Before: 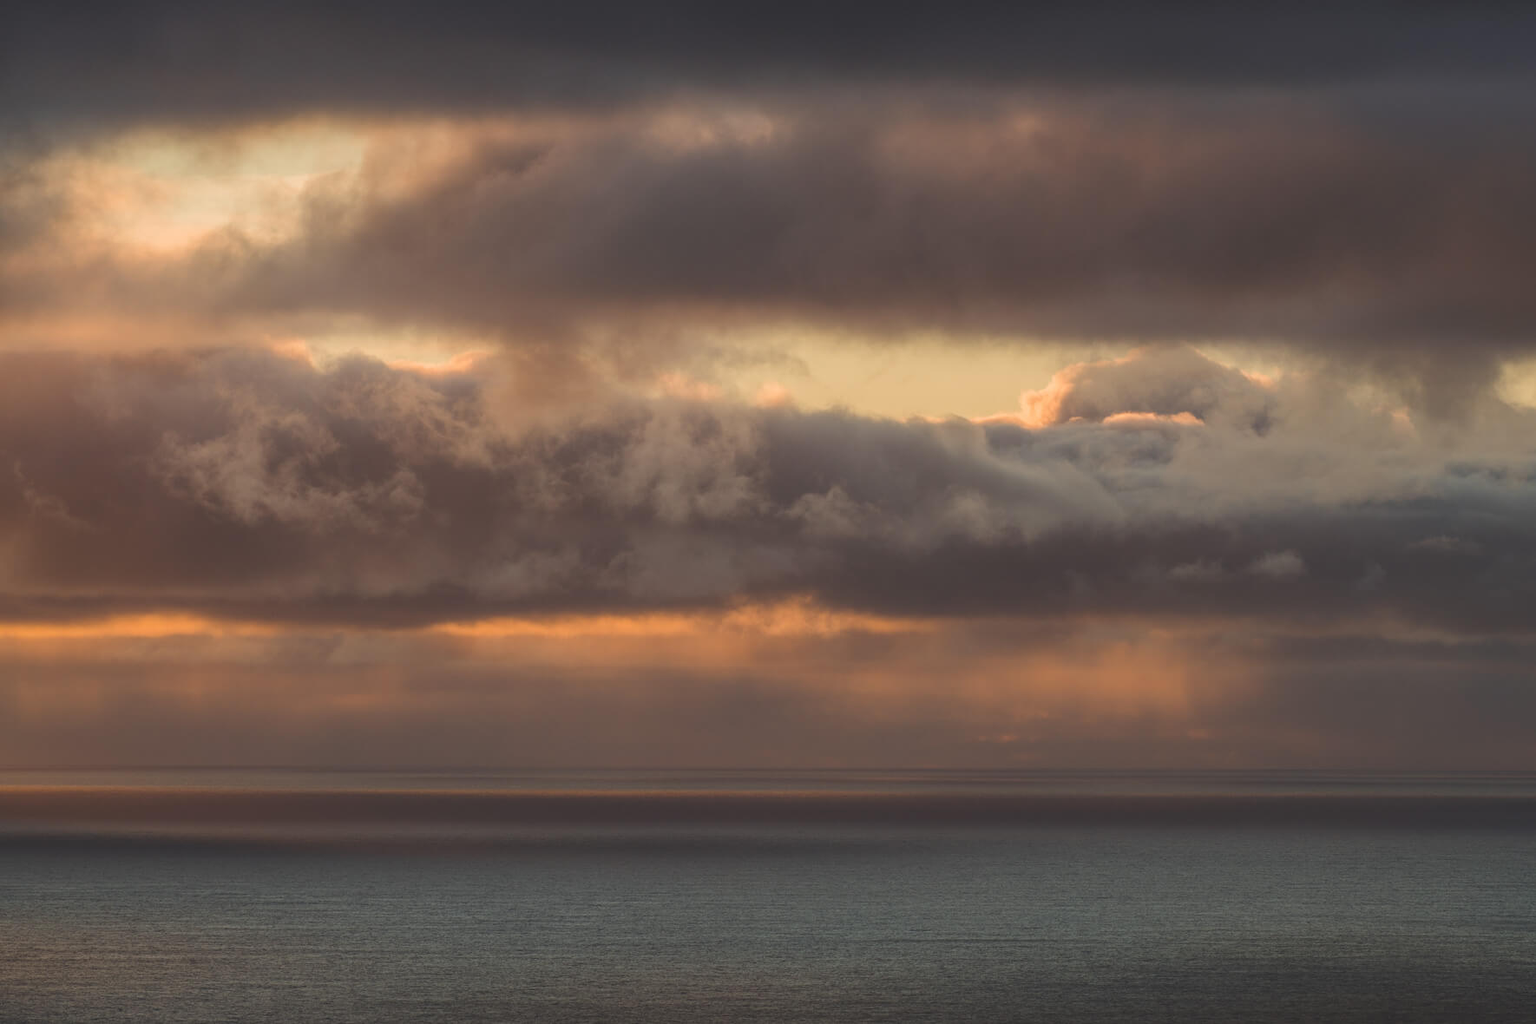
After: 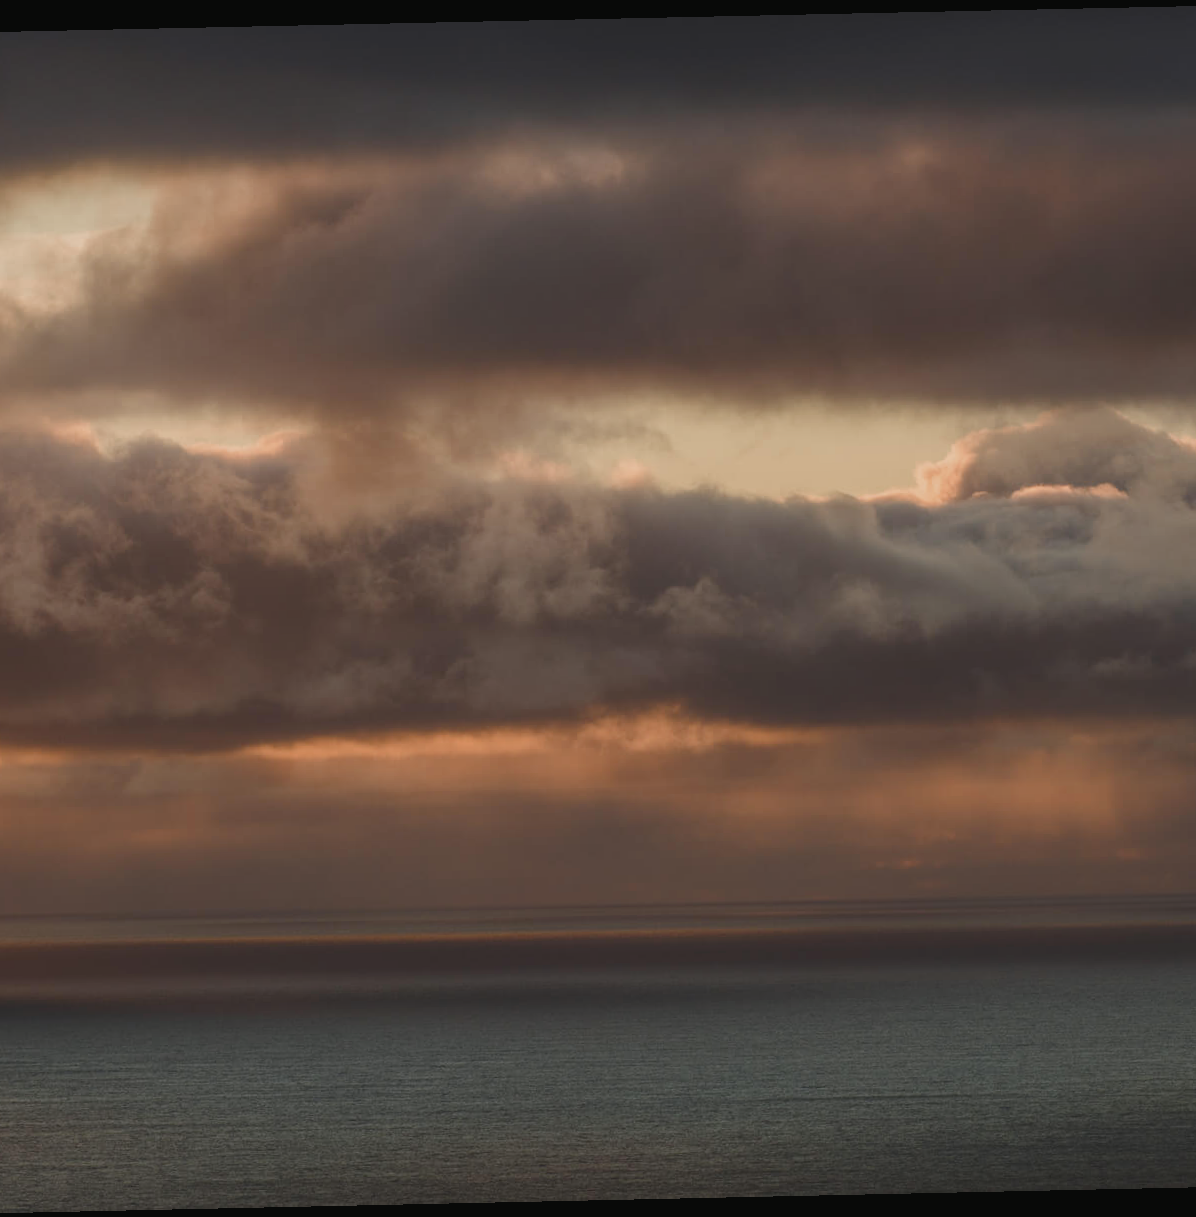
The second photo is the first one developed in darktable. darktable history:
rotate and perspective: rotation -1.24°, automatic cropping off
crop and rotate: left 15.055%, right 18.278%
color balance rgb: shadows lift › luminance -10%, shadows lift › chroma 1%, shadows lift › hue 113°, power › luminance -15%, highlights gain › chroma 0.2%, highlights gain › hue 333°, global offset › luminance 0.5%, perceptual saturation grading › global saturation 20%, perceptual saturation grading › highlights -50%, perceptual saturation grading › shadows 25%, contrast -10%
